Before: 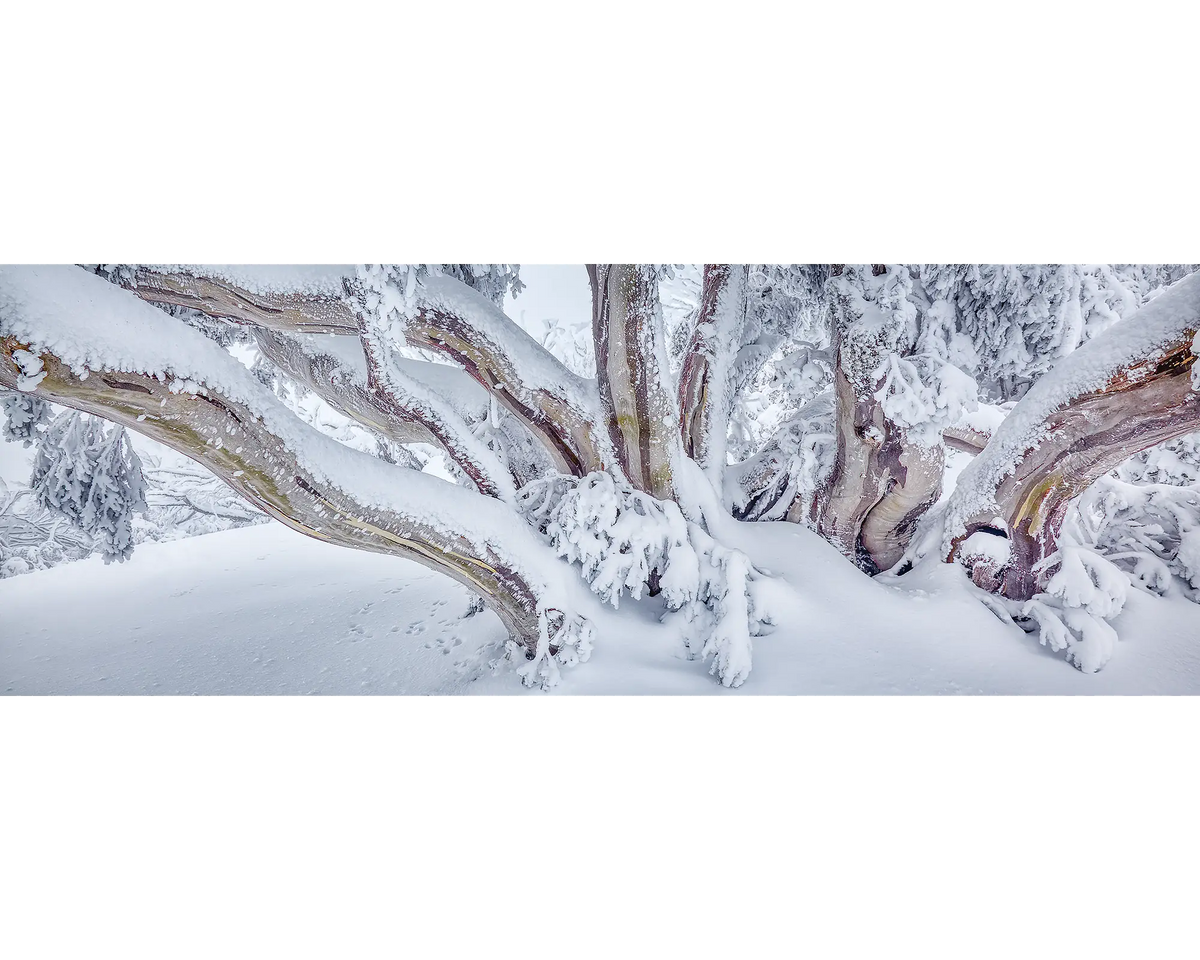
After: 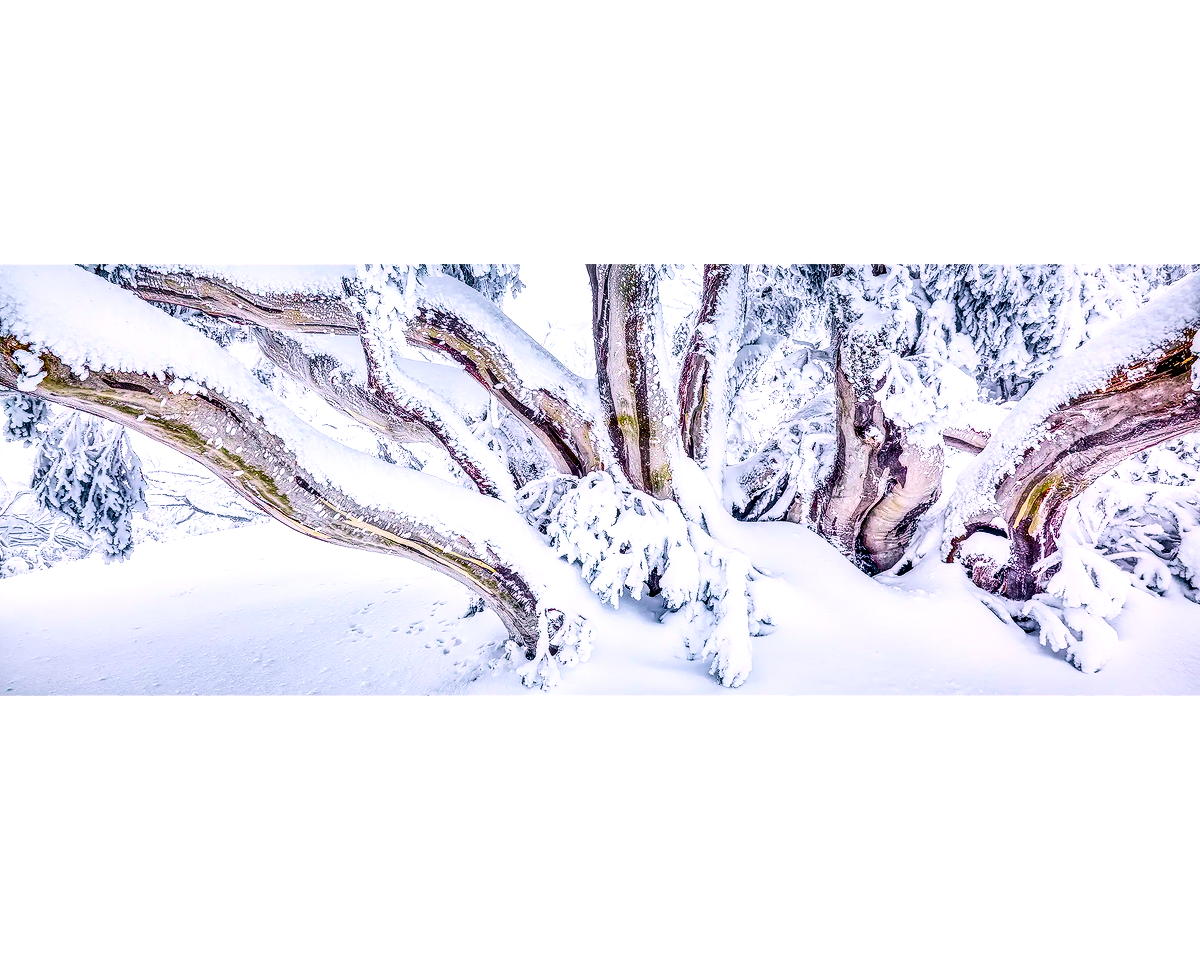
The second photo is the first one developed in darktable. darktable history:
velvia: on, module defaults
color balance rgb: shadows lift › luminance -7.422%, shadows lift › chroma 2.417%, shadows lift › hue 198.84°, highlights gain › chroma 1.545%, highlights gain › hue 309.75°, perceptual saturation grading › global saturation 39.819%, perceptual saturation grading › highlights -25.241%, perceptual saturation grading › mid-tones 34.521%, perceptual saturation grading › shadows 35.105%, global vibrance 25.097%, contrast 19.797%
local contrast: detail 160%
contrast brightness saturation: contrast 0.381, brightness 0.105
